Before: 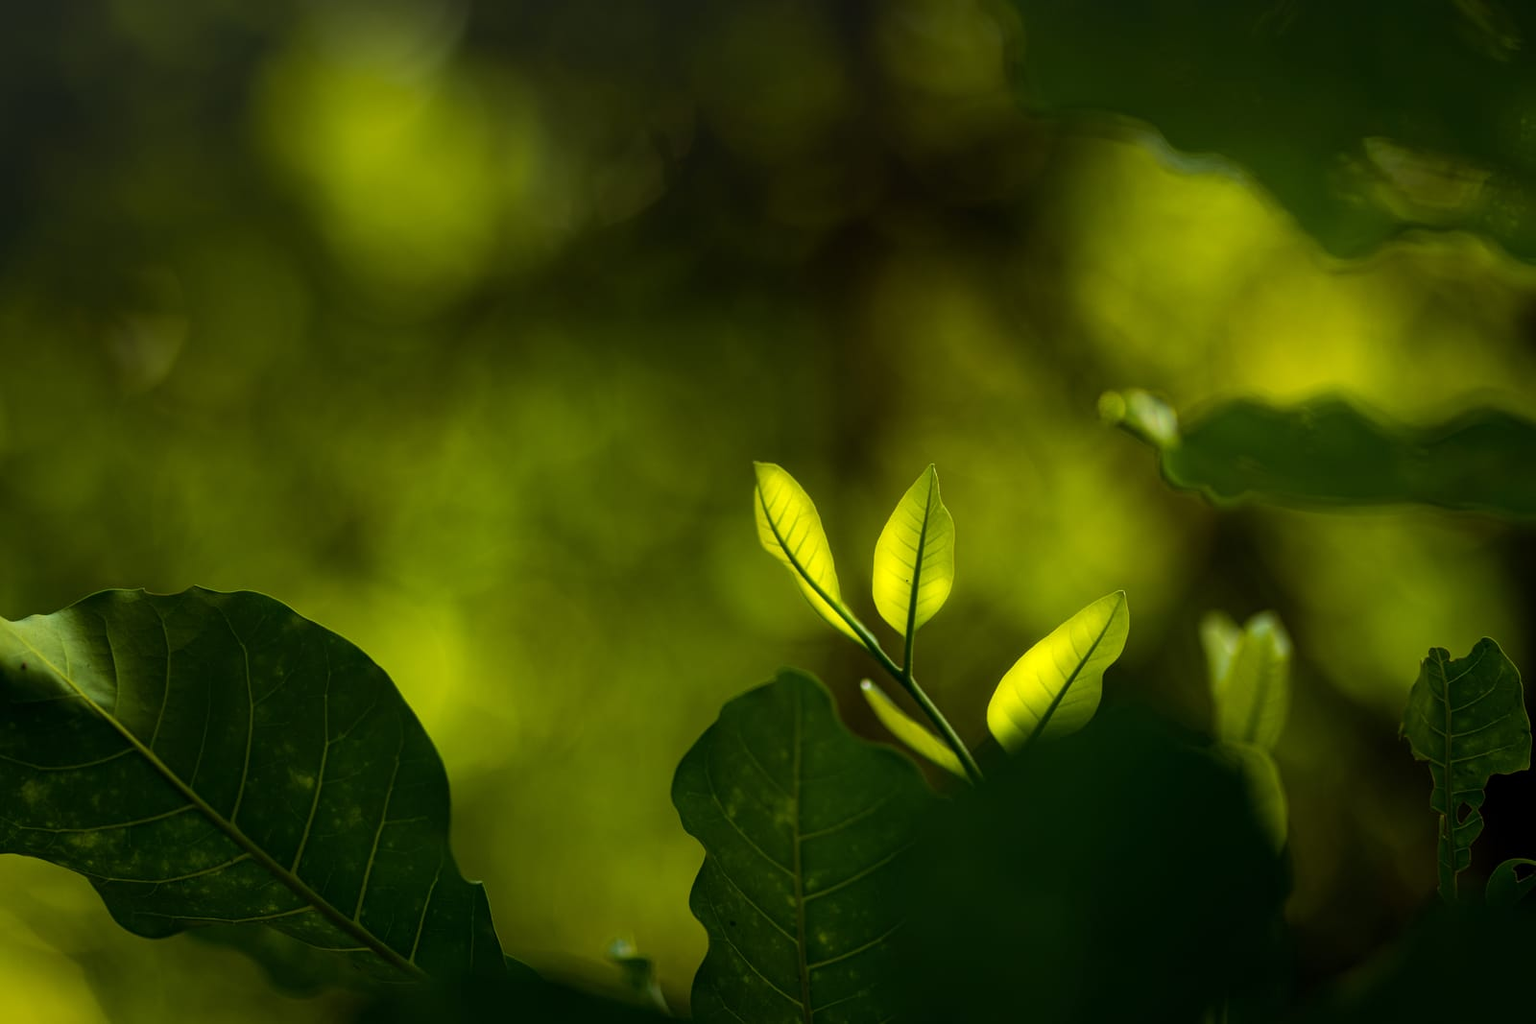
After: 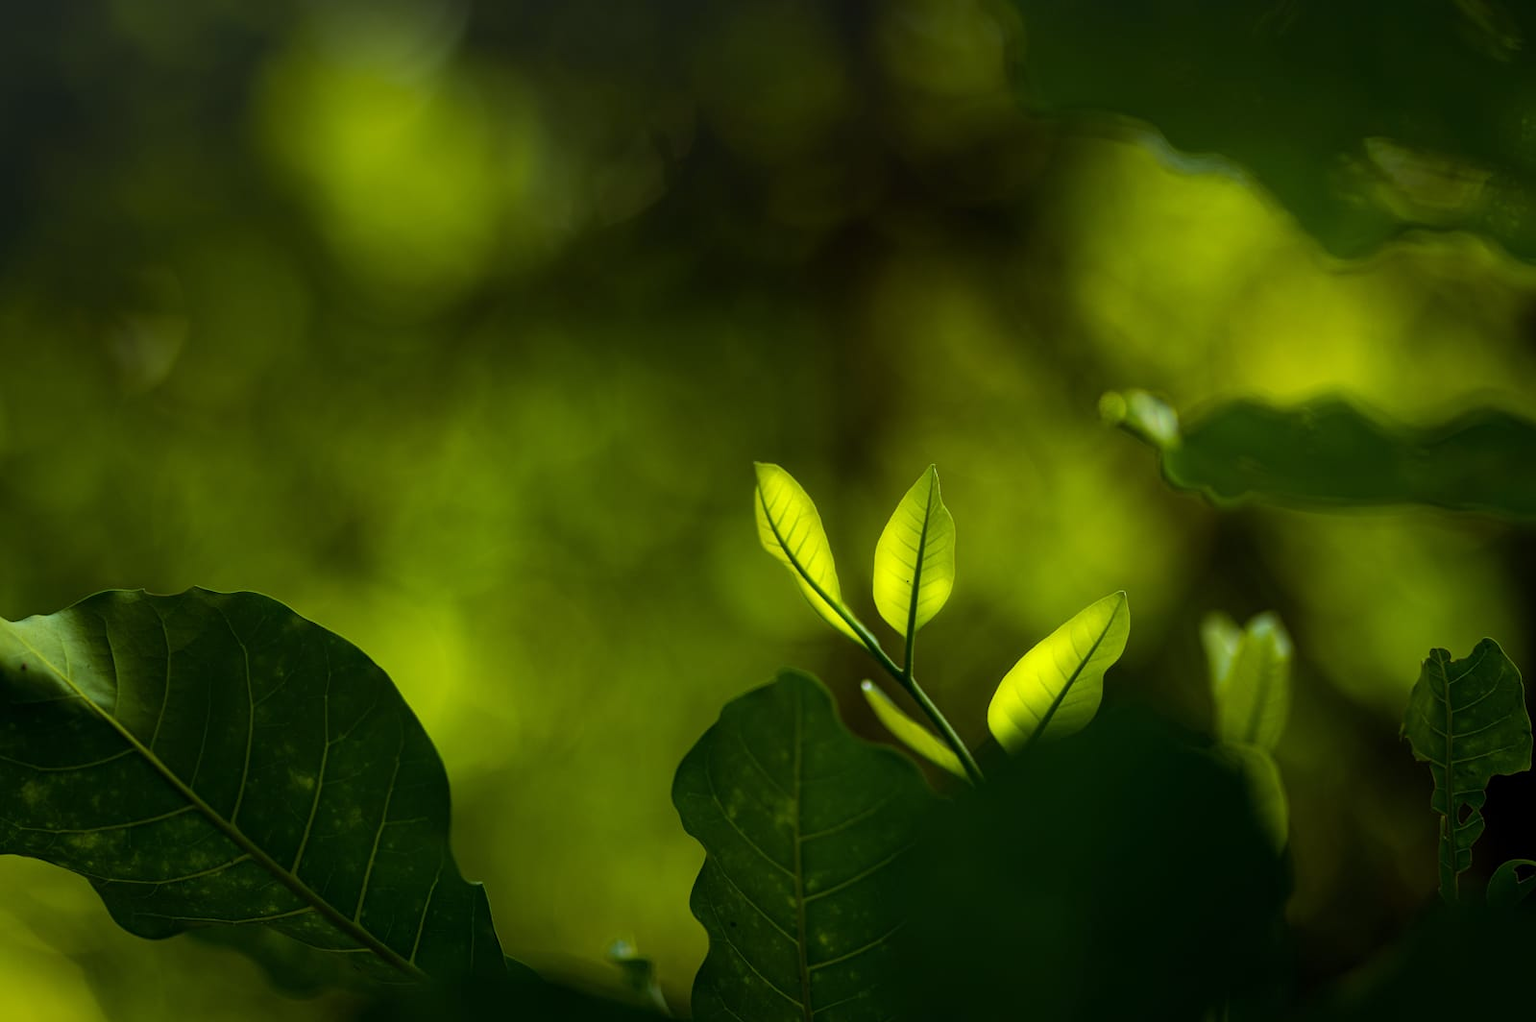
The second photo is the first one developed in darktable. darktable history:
crop: top 0.05%, bottom 0.098%
white balance: red 0.931, blue 1.11
